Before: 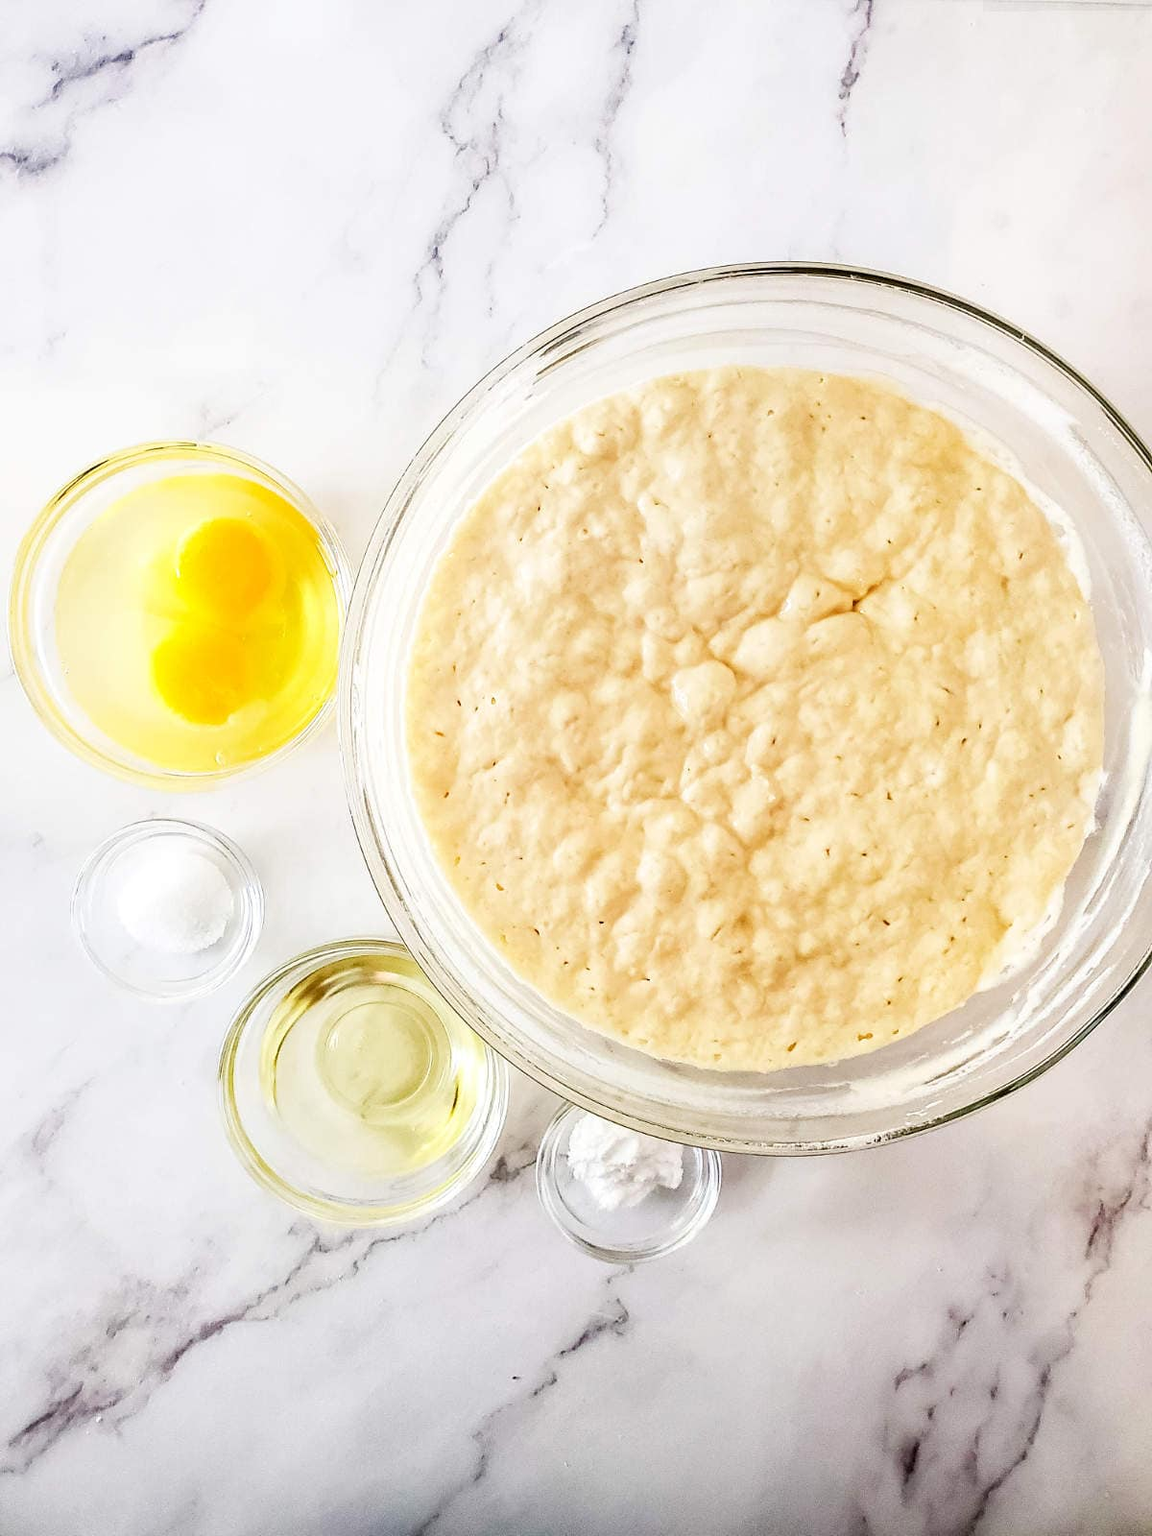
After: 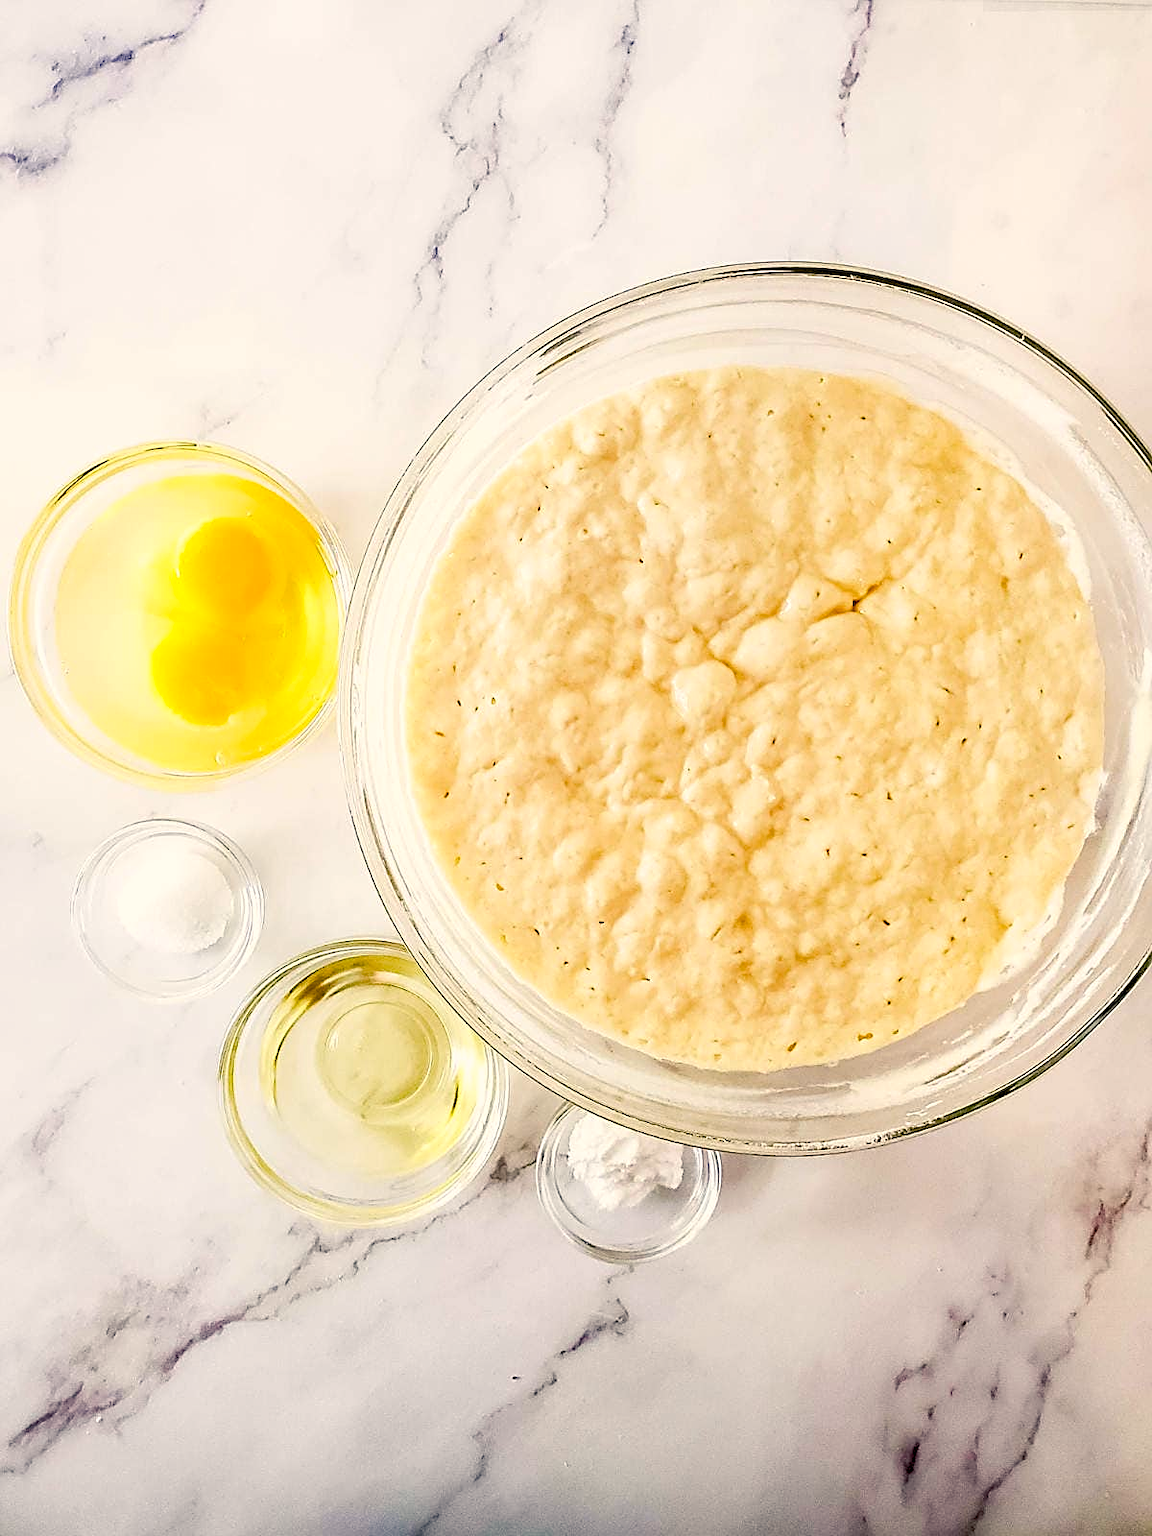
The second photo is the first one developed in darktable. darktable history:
color balance rgb: shadows lift › chroma 3%, shadows lift › hue 240.84°, highlights gain › chroma 3%, highlights gain › hue 73.2°, global offset › luminance -0.5%, perceptual saturation grading › global saturation 20%, perceptual saturation grading › highlights -25%, perceptual saturation grading › shadows 50%, global vibrance 25.26%
sharpen: on, module defaults
